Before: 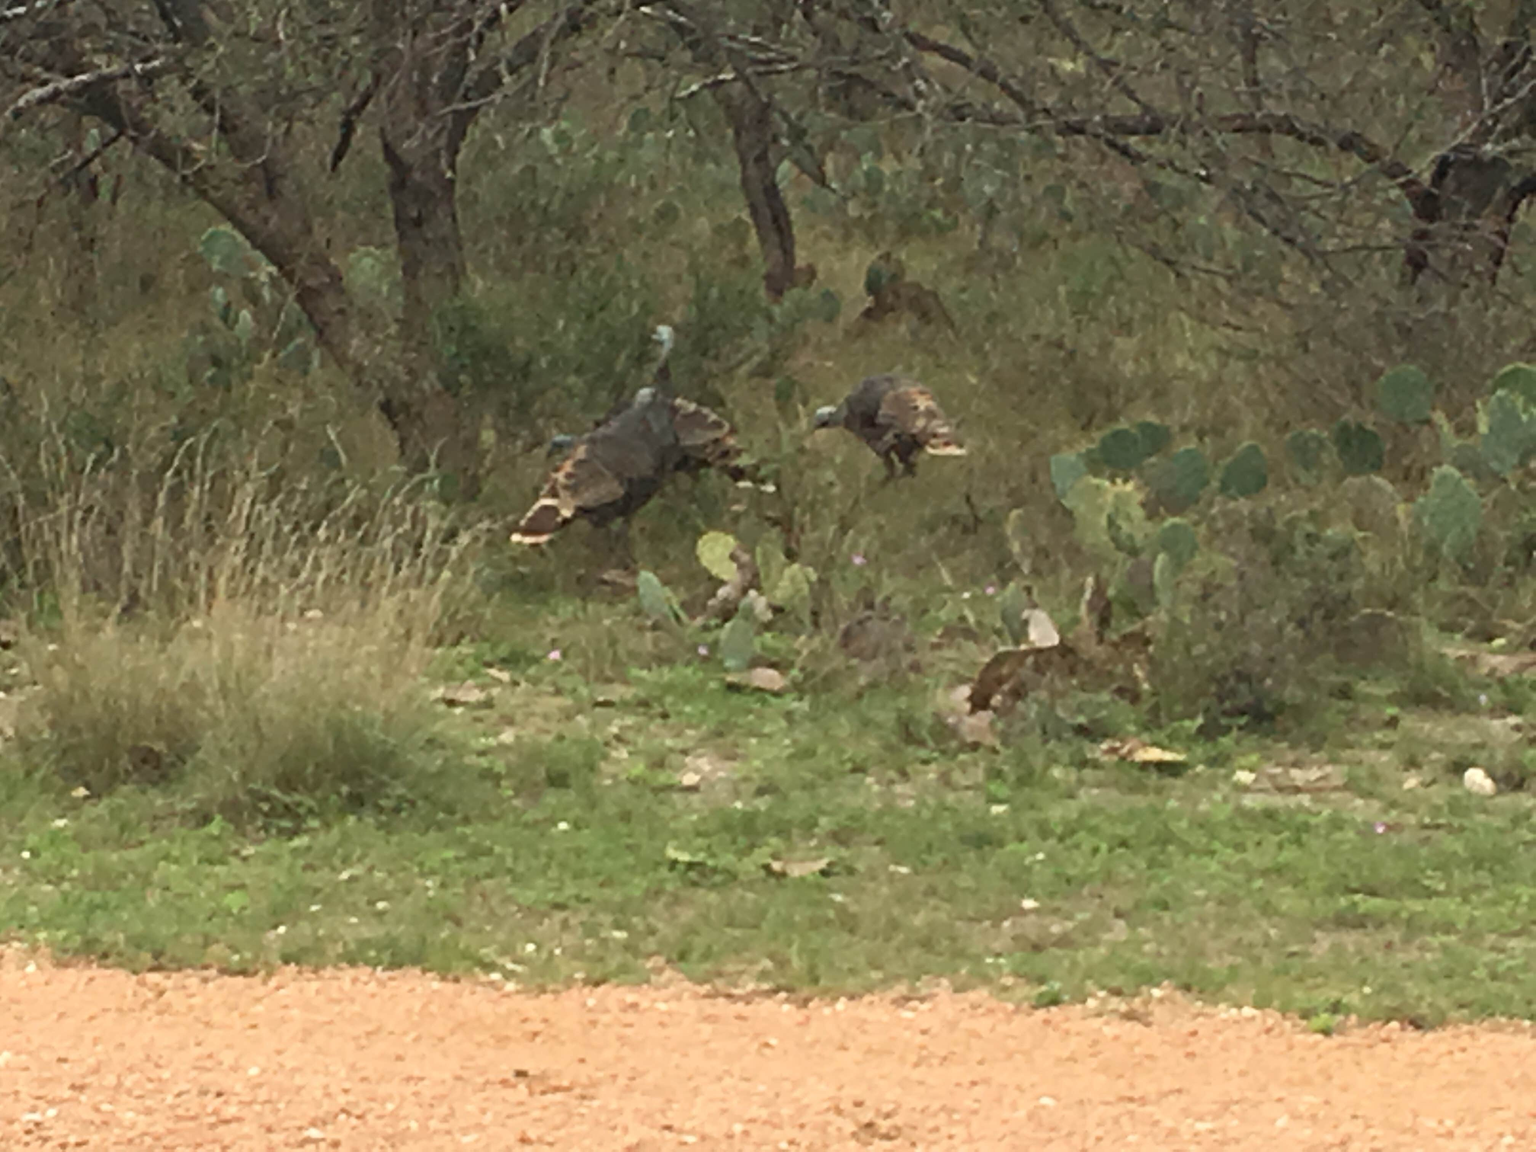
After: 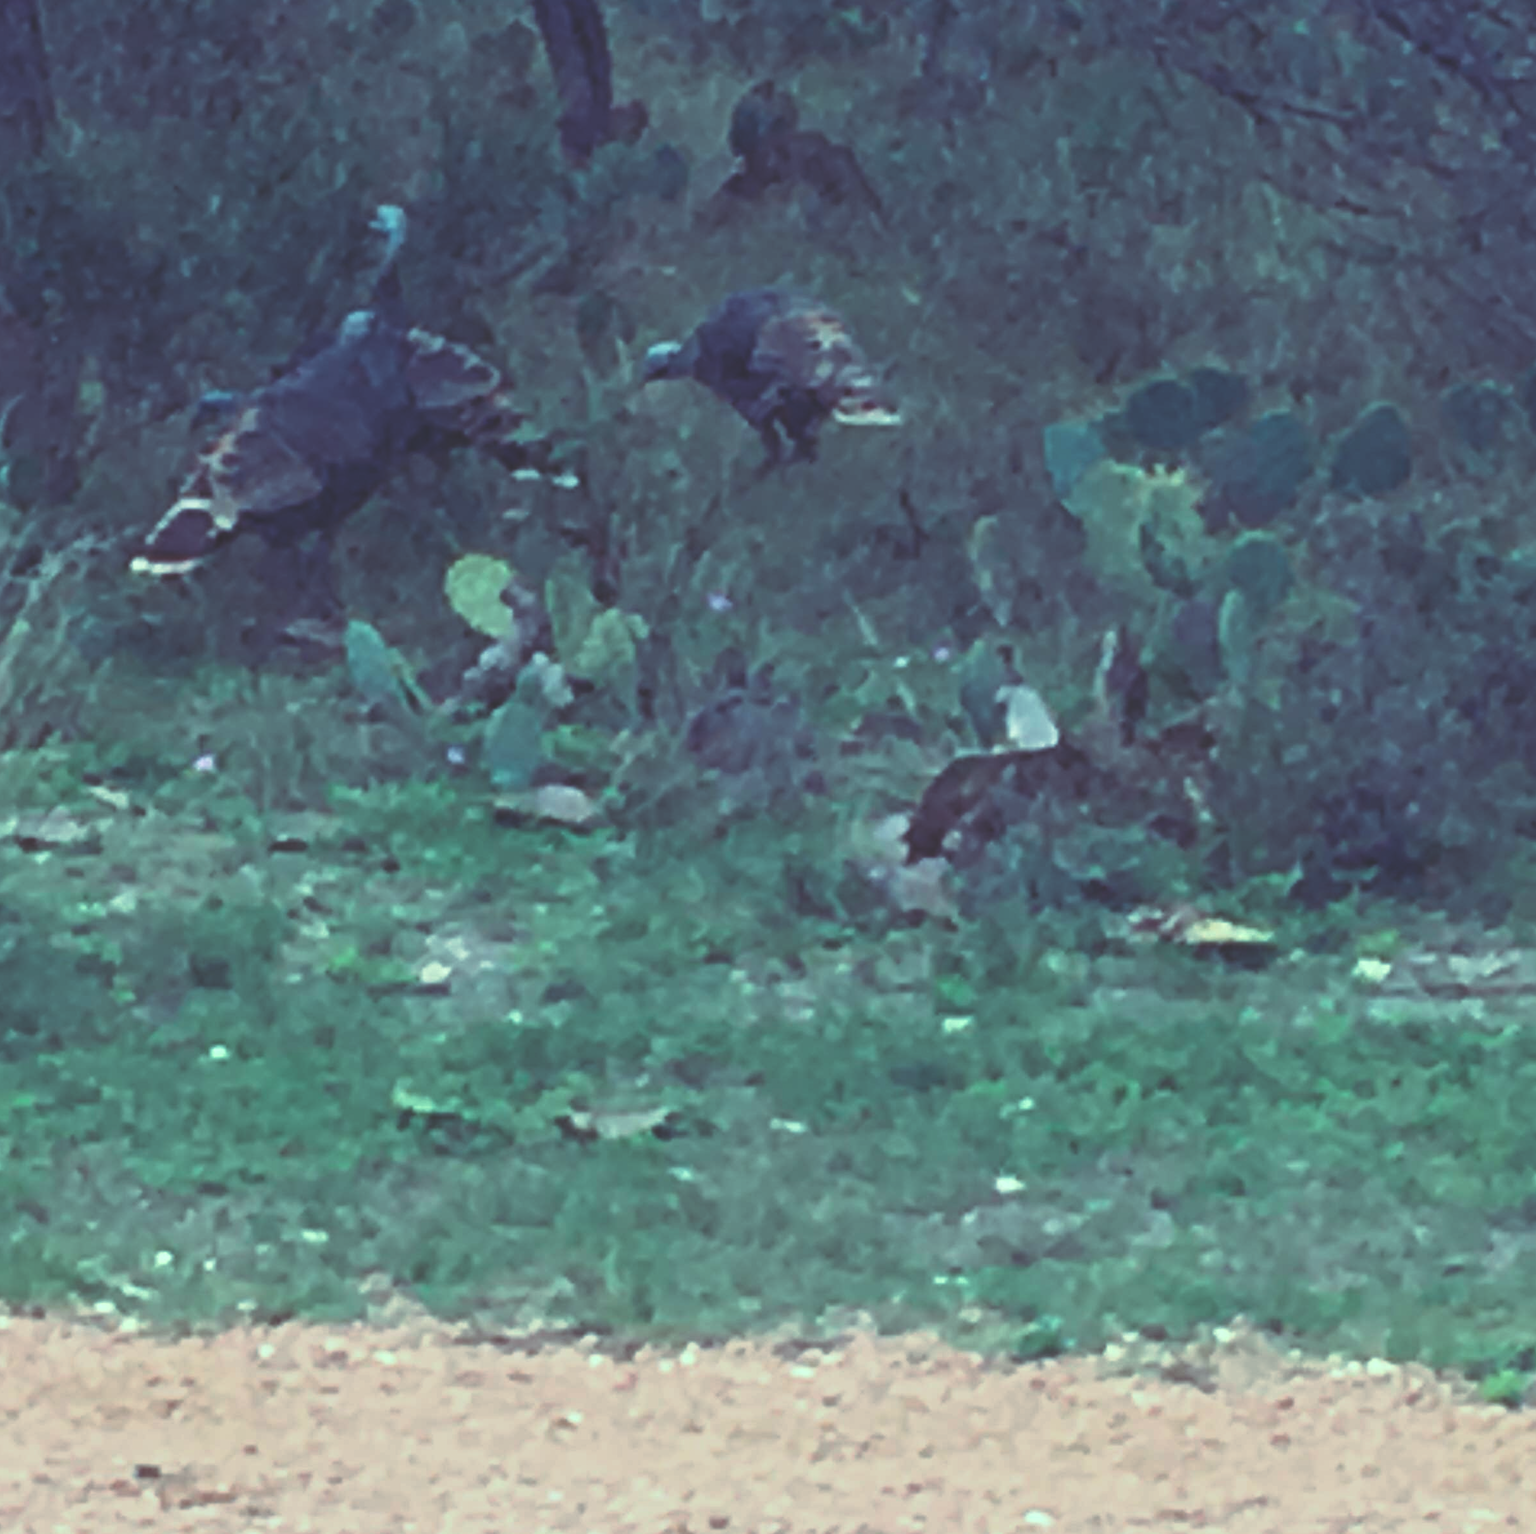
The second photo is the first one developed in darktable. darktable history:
color calibration: x 0.37, y 0.377, temperature 4289.93 K
crop and rotate: left 28.256%, top 17.734%, right 12.656%, bottom 3.573%
rgb curve: curves: ch0 [(0, 0.186) (0.314, 0.284) (0.576, 0.466) (0.805, 0.691) (0.936, 0.886)]; ch1 [(0, 0.186) (0.314, 0.284) (0.581, 0.534) (0.771, 0.746) (0.936, 0.958)]; ch2 [(0, 0.216) (0.275, 0.39) (1, 1)], mode RGB, independent channels, compensate middle gray true, preserve colors none
